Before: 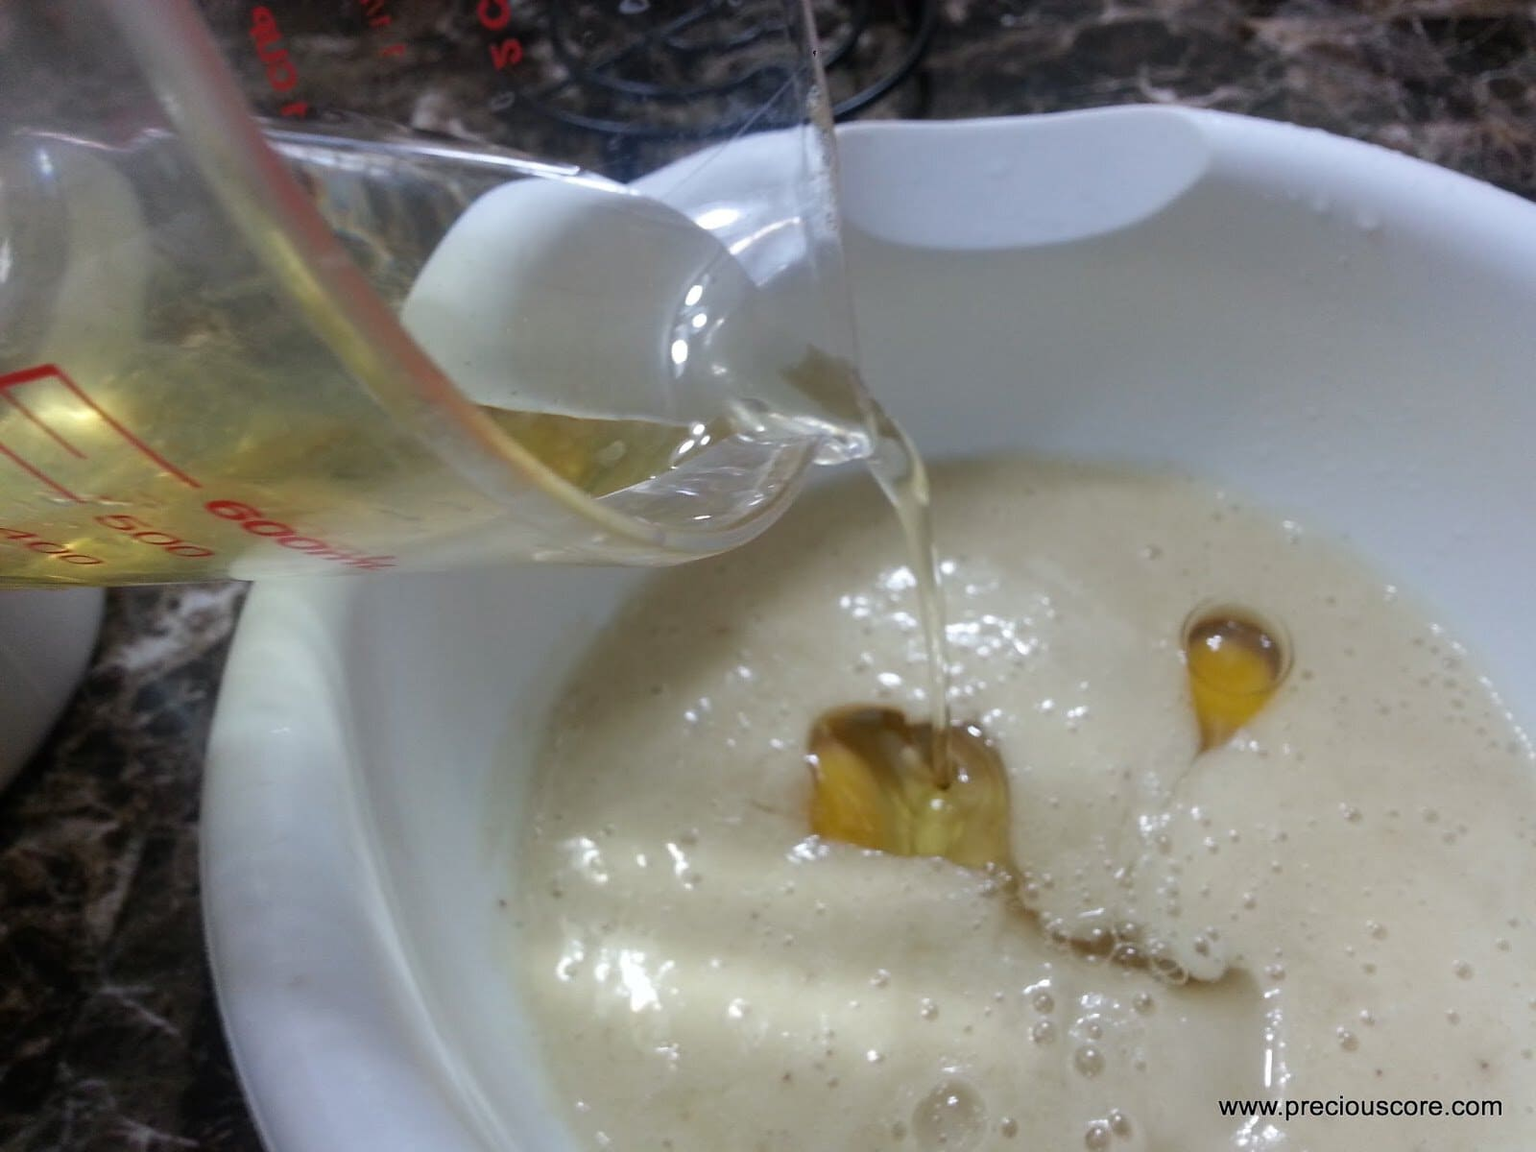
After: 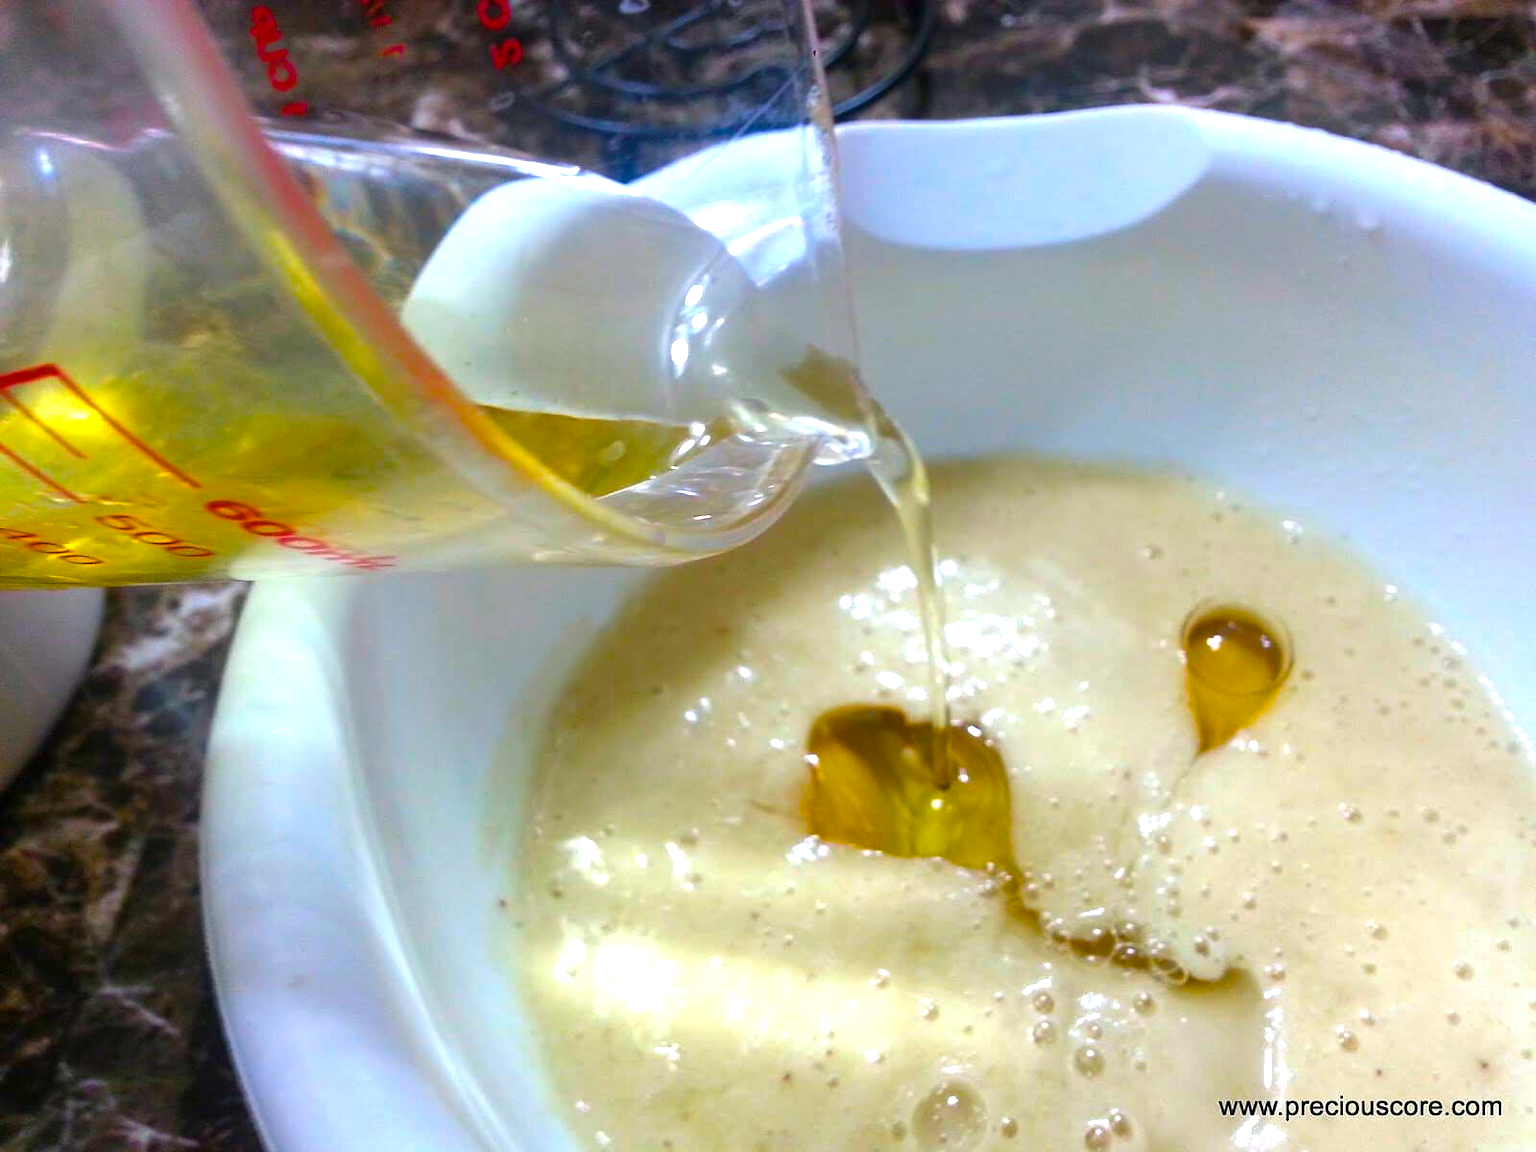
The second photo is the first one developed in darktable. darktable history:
shadows and highlights: shadows 37.27, highlights -28.18, soften with gaussian
color balance rgb: linear chroma grading › global chroma 25%, perceptual saturation grading › global saturation 40%, perceptual brilliance grading › global brilliance 30%, global vibrance 40%
